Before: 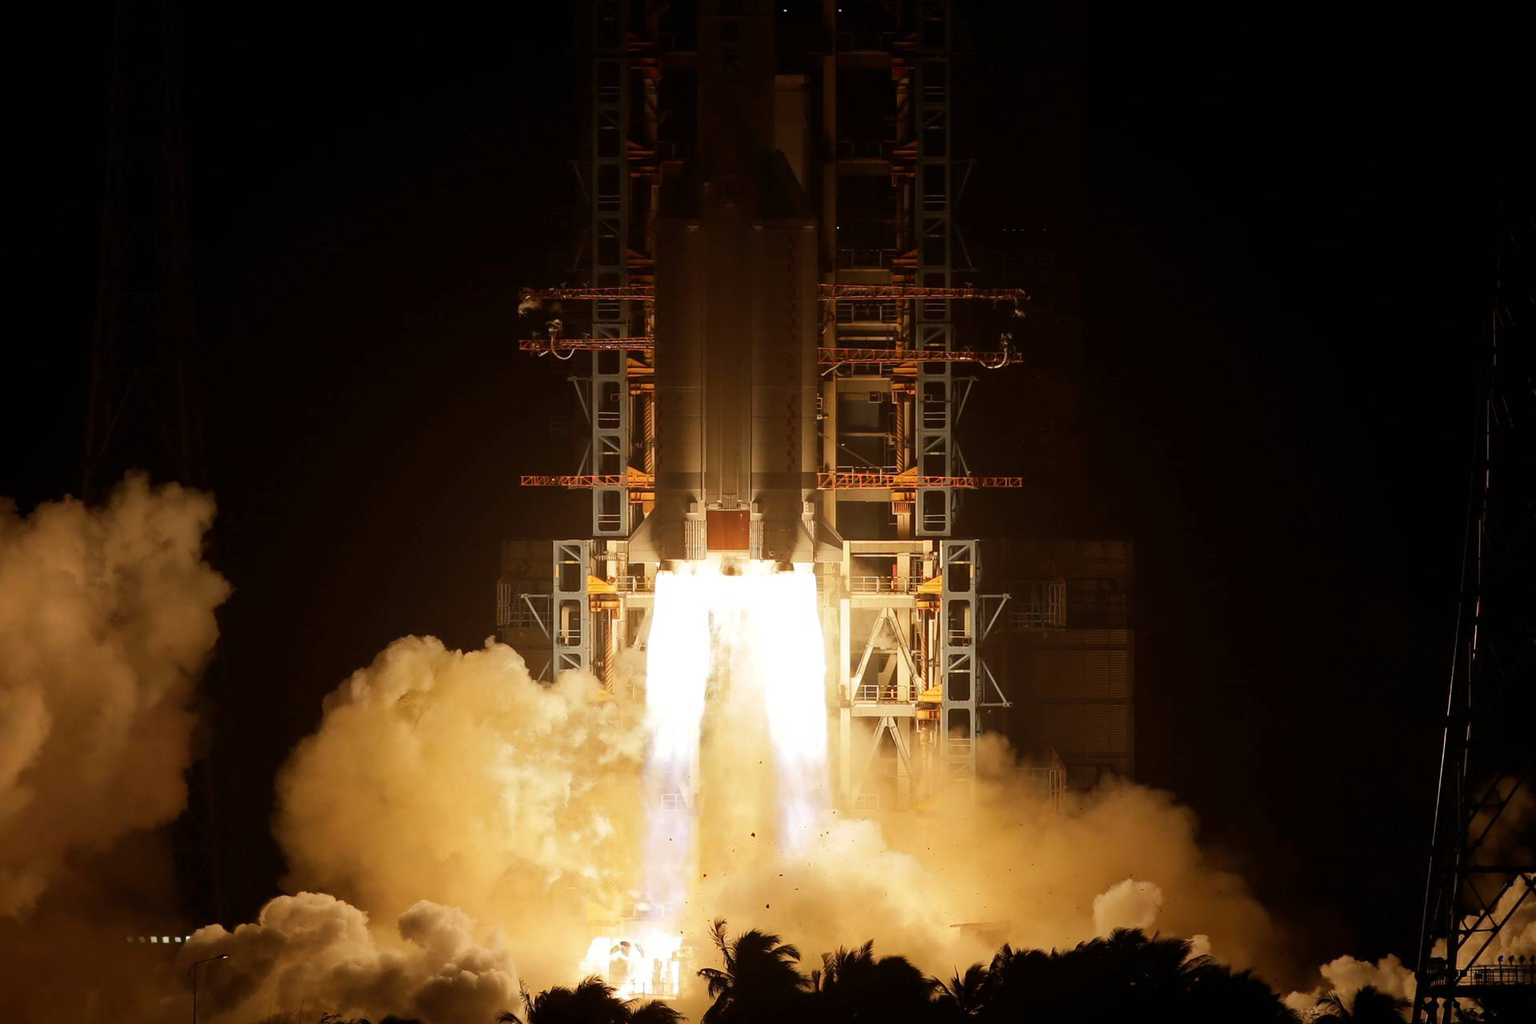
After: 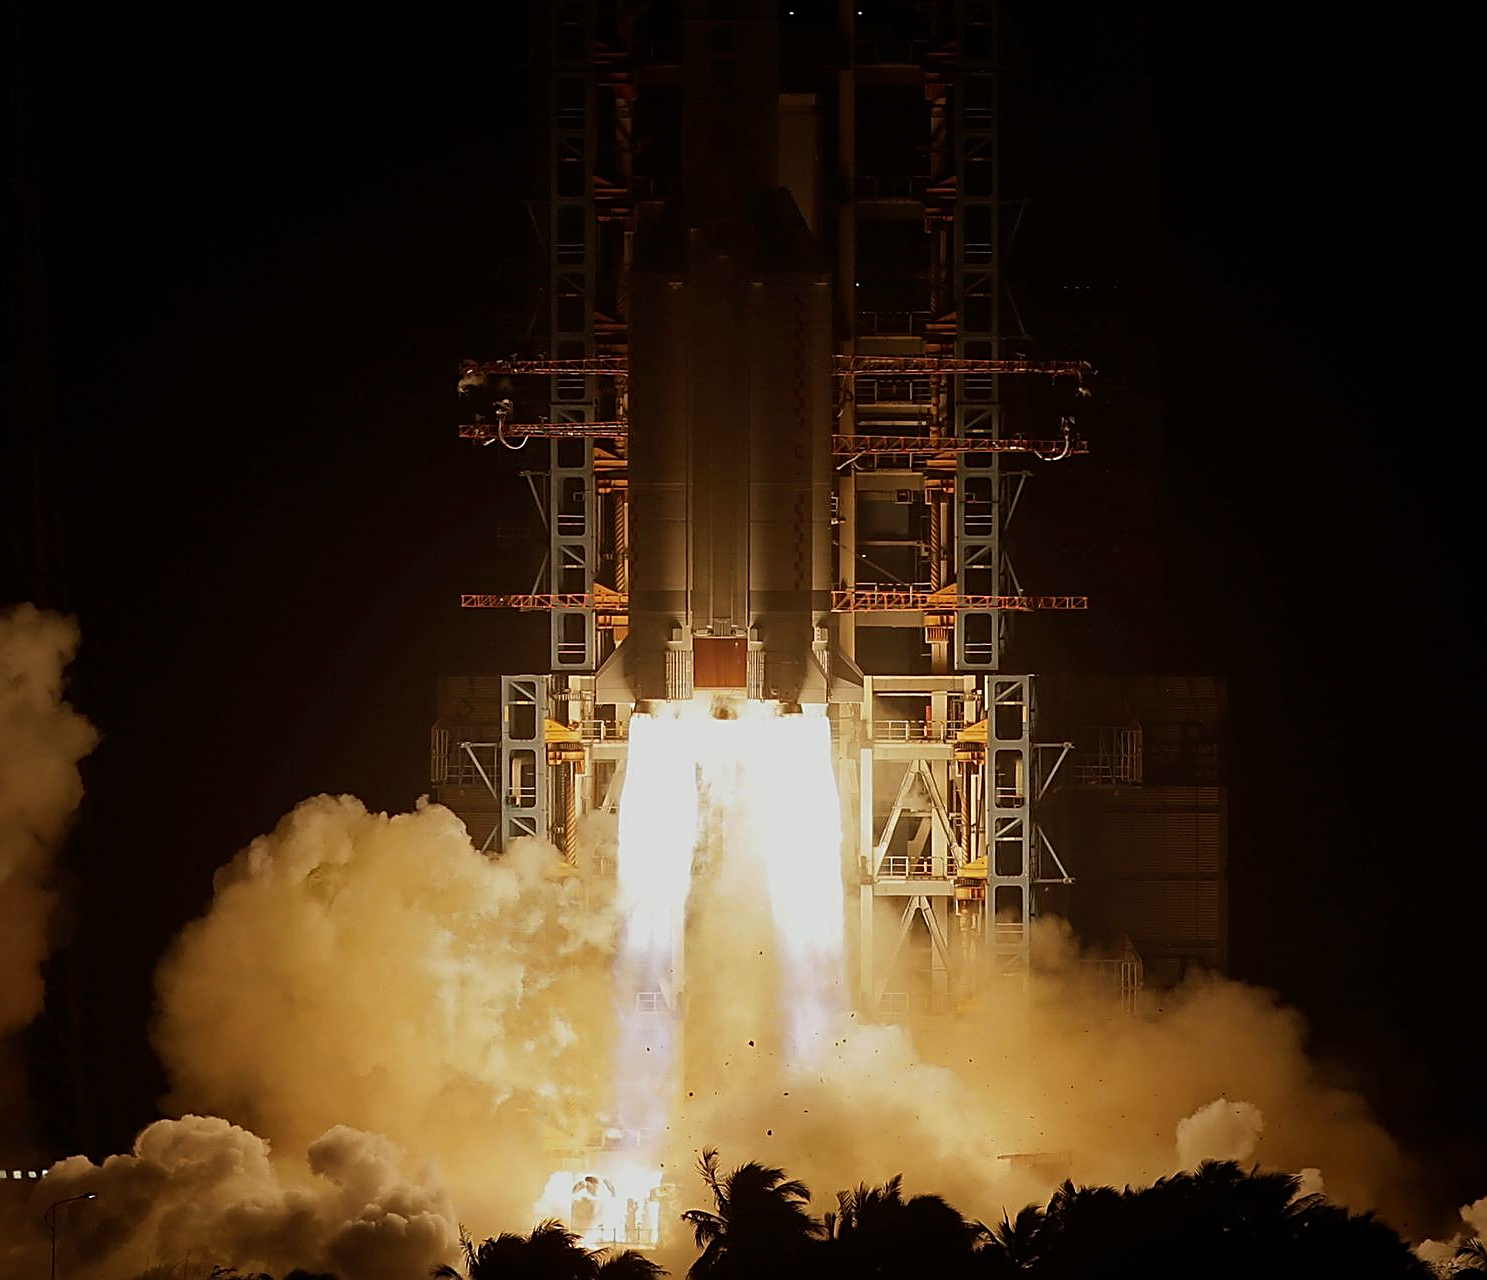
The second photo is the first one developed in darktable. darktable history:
sharpen: amount 0.991
exposure: exposure -0.486 EV, compensate highlight preservation false
crop: left 9.901%, right 12.64%
